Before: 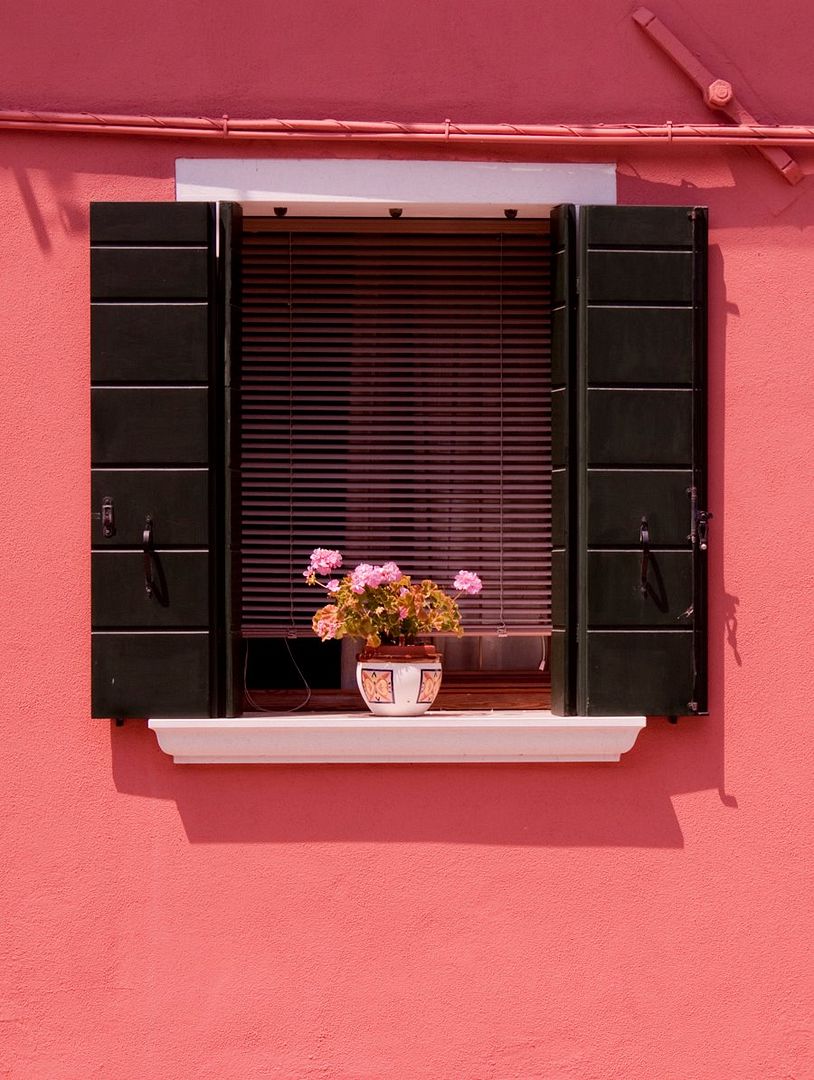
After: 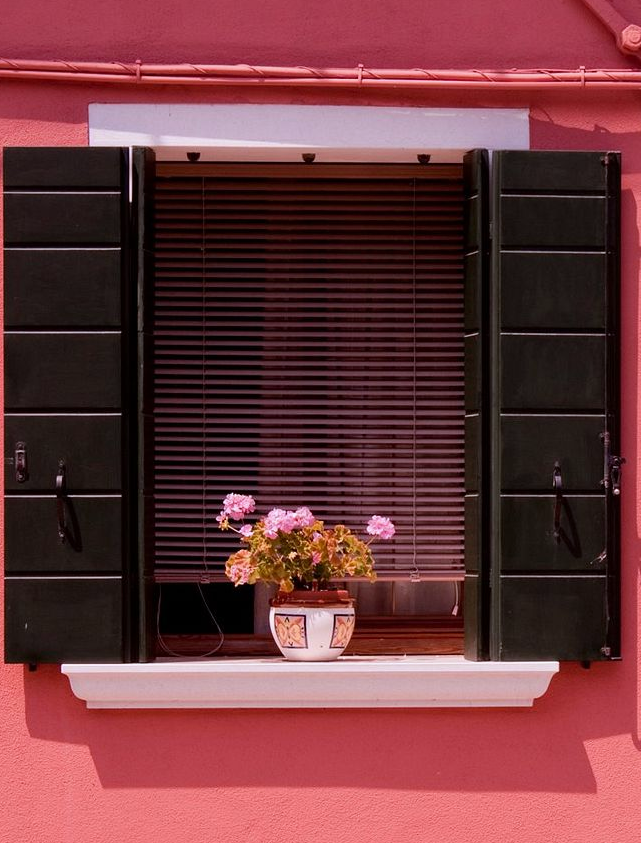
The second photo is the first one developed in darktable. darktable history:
white balance: red 0.976, blue 1.04
crop and rotate: left 10.77%, top 5.1%, right 10.41%, bottom 16.76%
